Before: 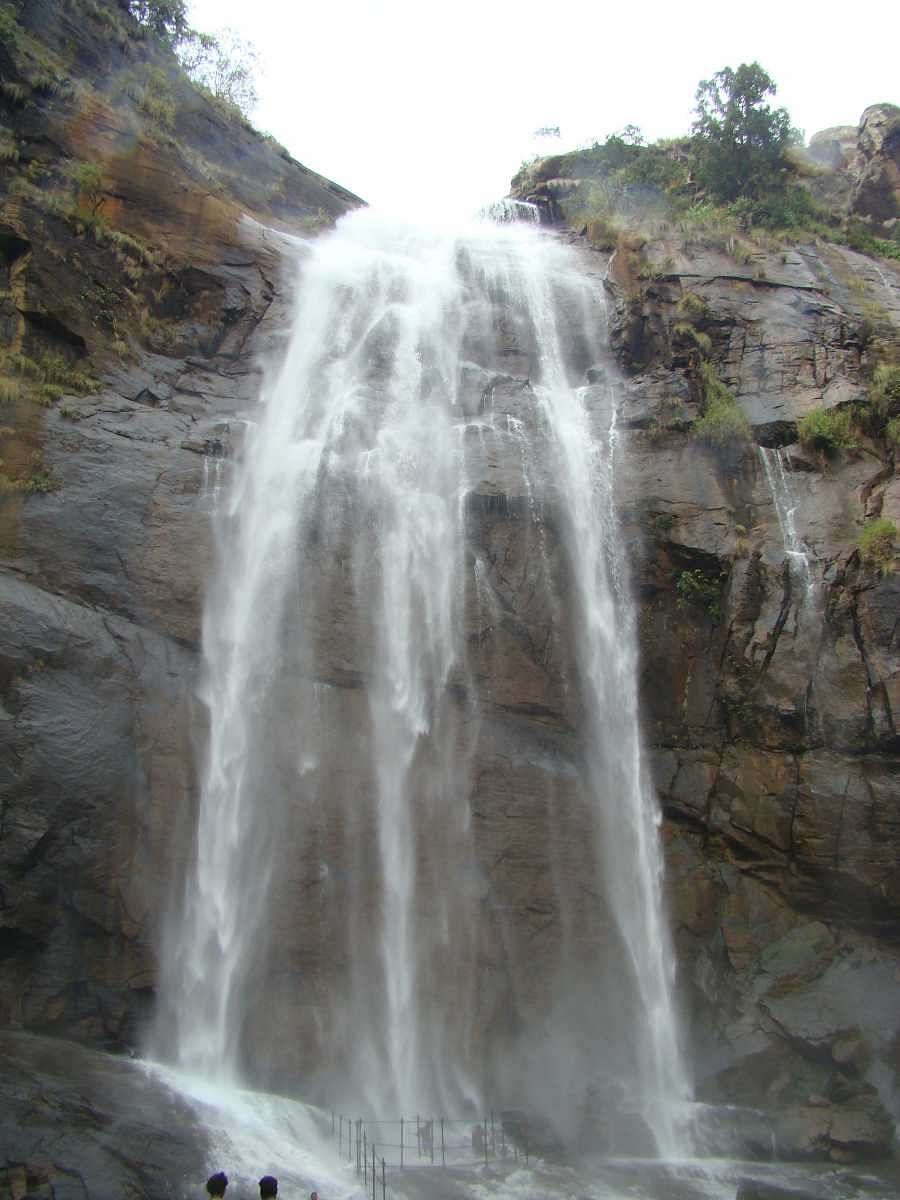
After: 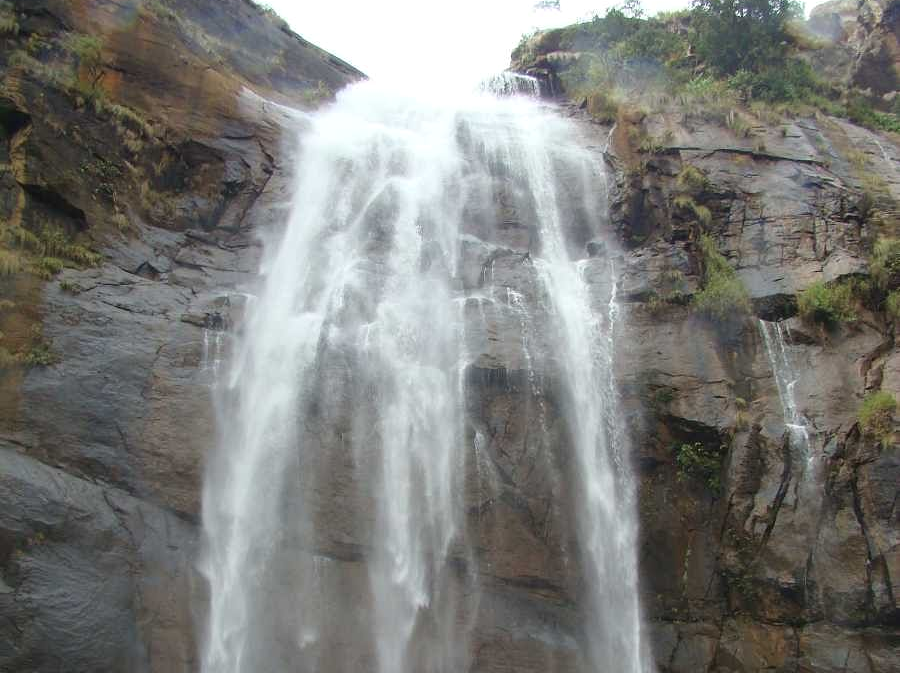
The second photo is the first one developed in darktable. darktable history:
crop and rotate: top 10.605%, bottom 33.274%
shadows and highlights: shadows 12, white point adjustment 1.2, highlights -0.36, soften with gaussian
